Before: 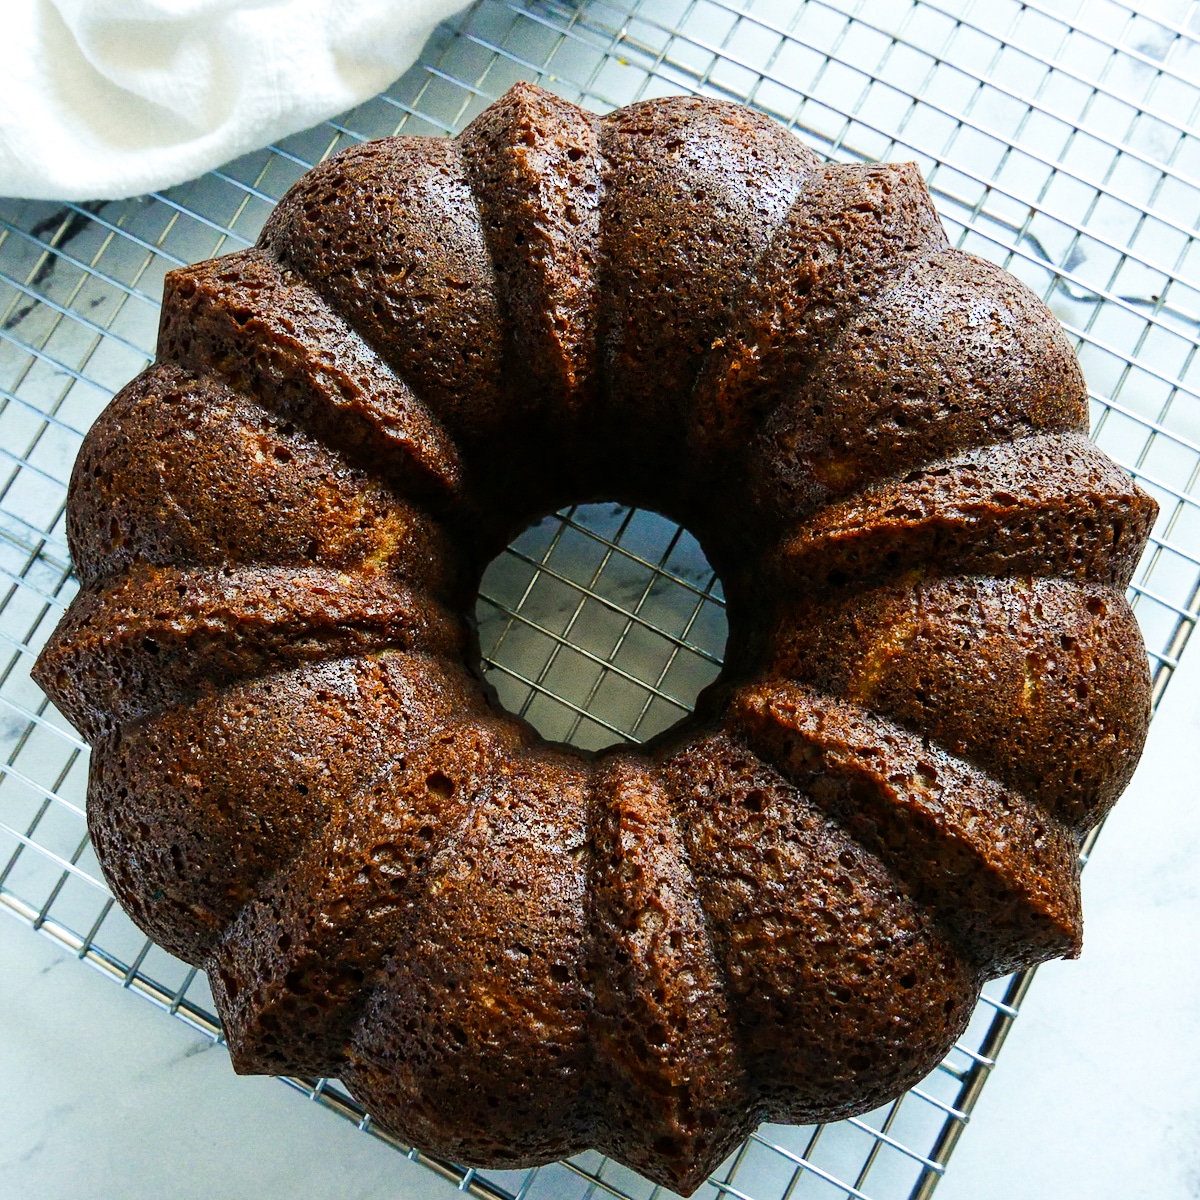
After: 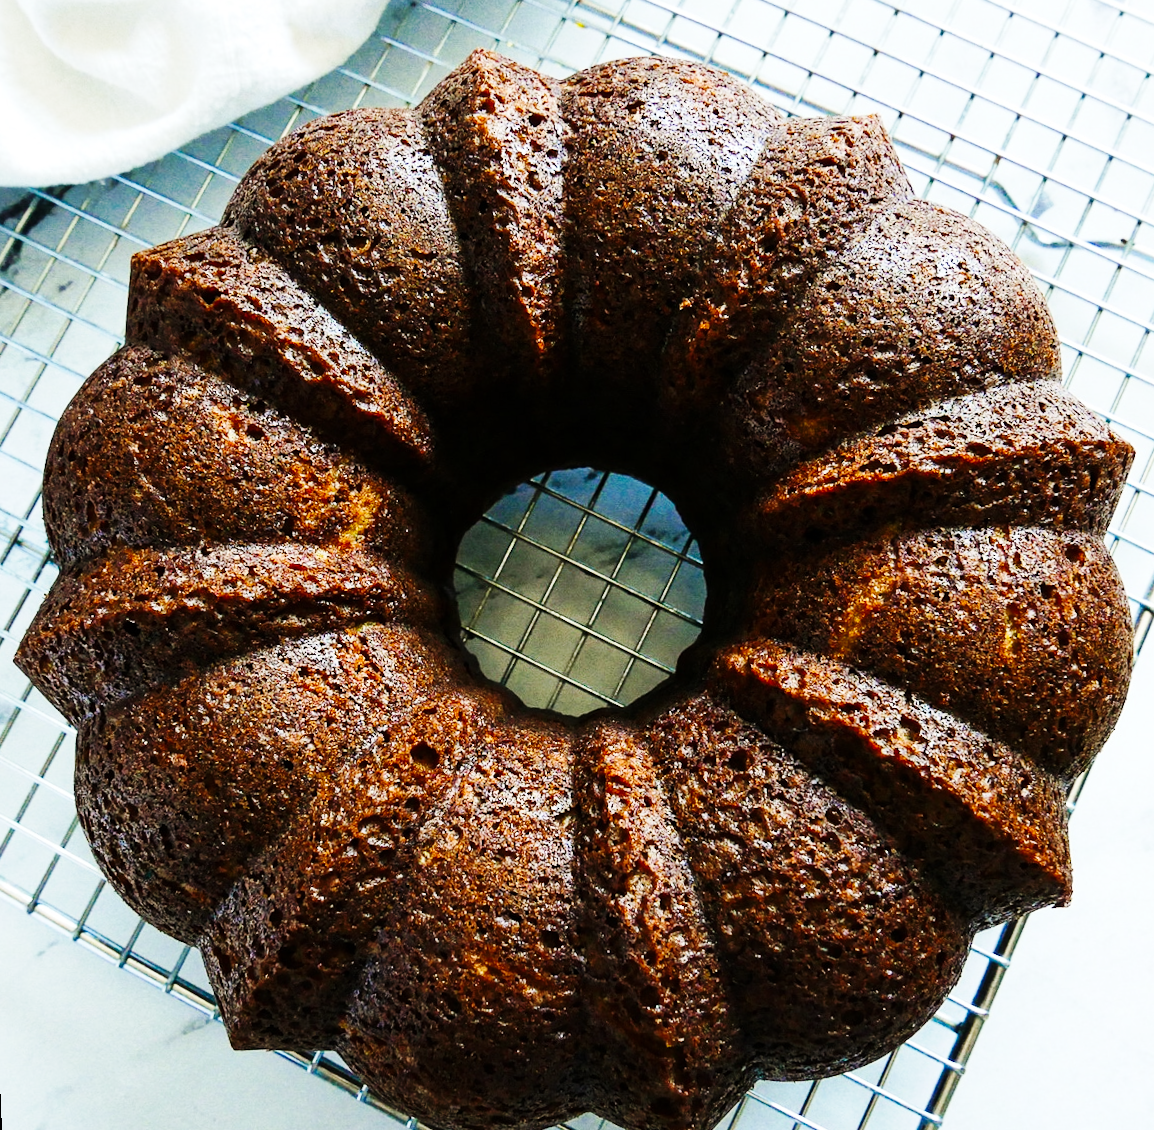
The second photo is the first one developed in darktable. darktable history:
base curve: curves: ch0 [(0, 0) (0.032, 0.025) (0.121, 0.166) (0.206, 0.329) (0.605, 0.79) (1, 1)], preserve colors none
rotate and perspective: rotation -2.12°, lens shift (vertical) 0.009, lens shift (horizontal) -0.008, automatic cropping original format, crop left 0.036, crop right 0.964, crop top 0.05, crop bottom 0.959
